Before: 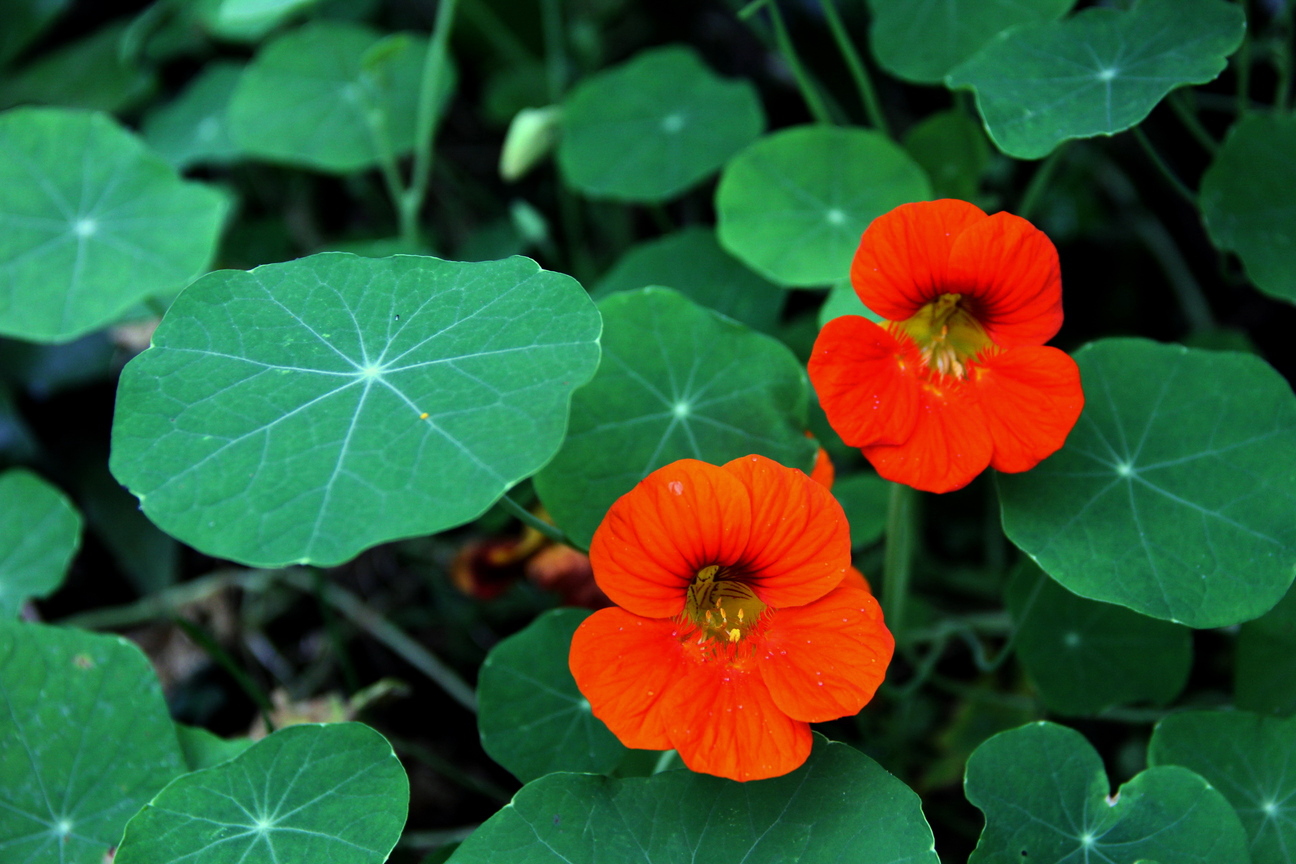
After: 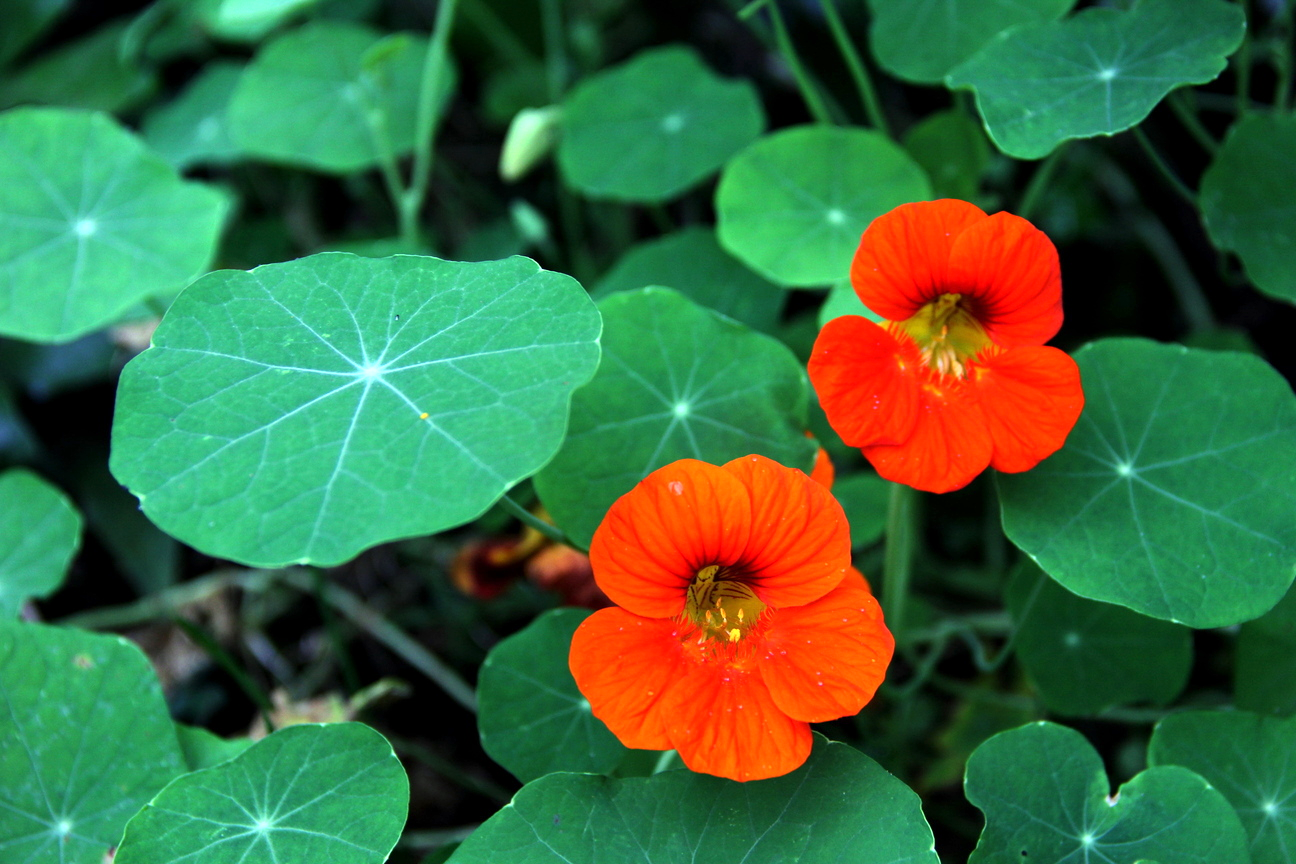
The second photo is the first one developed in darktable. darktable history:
exposure: exposure 0.559 EV, compensate highlight preservation false
